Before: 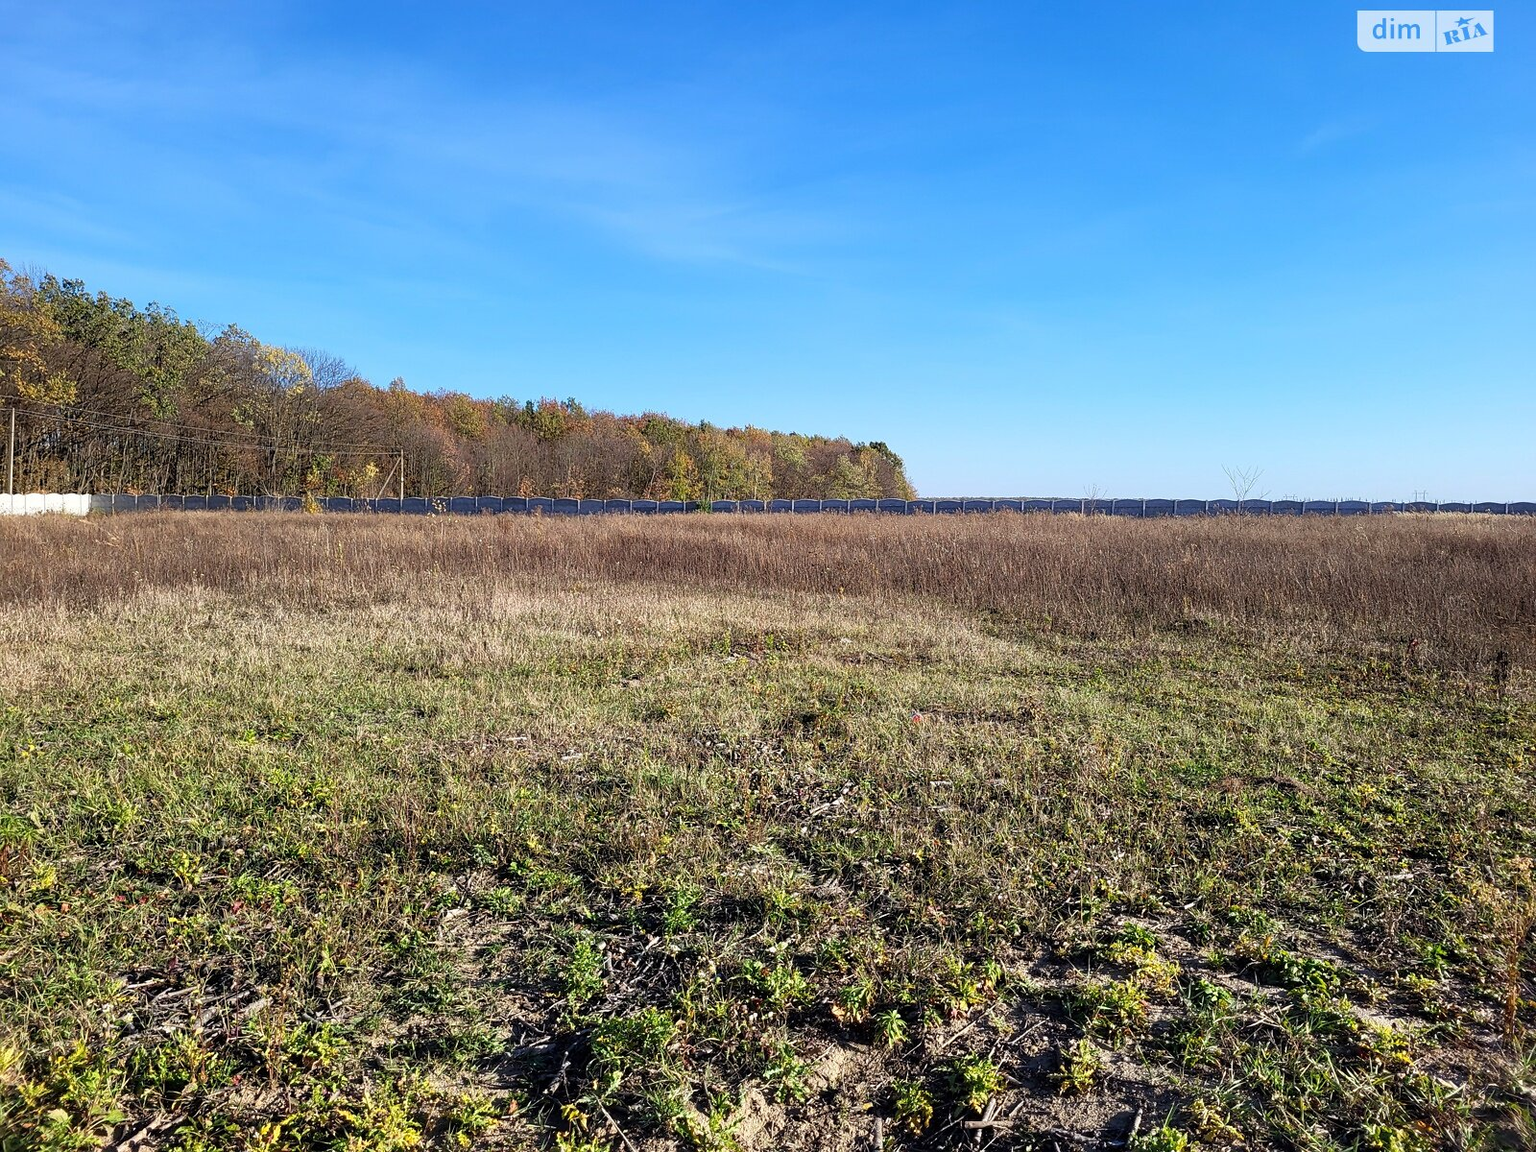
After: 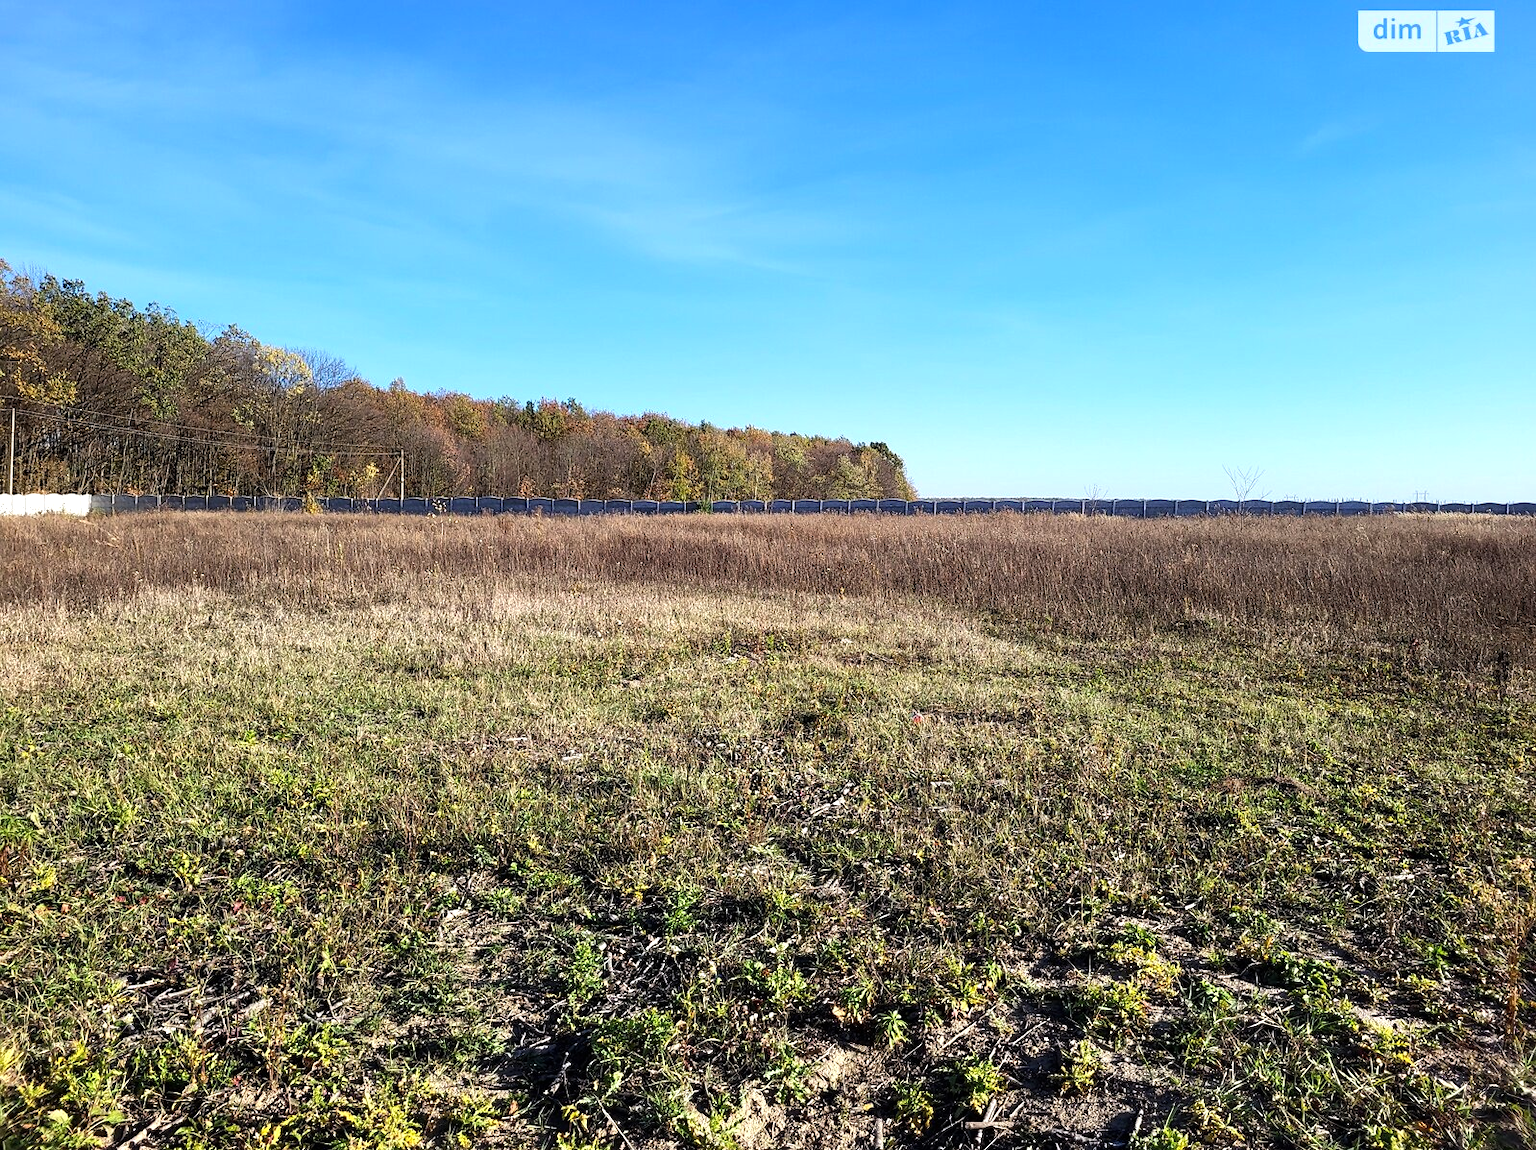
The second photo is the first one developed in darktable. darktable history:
crop: top 0.05%, bottom 0.098%
tone equalizer: -8 EV -0.417 EV, -7 EV -0.389 EV, -6 EV -0.333 EV, -5 EV -0.222 EV, -3 EV 0.222 EV, -2 EV 0.333 EV, -1 EV 0.389 EV, +0 EV 0.417 EV, edges refinement/feathering 500, mask exposure compensation -1.57 EV, preserve details no
